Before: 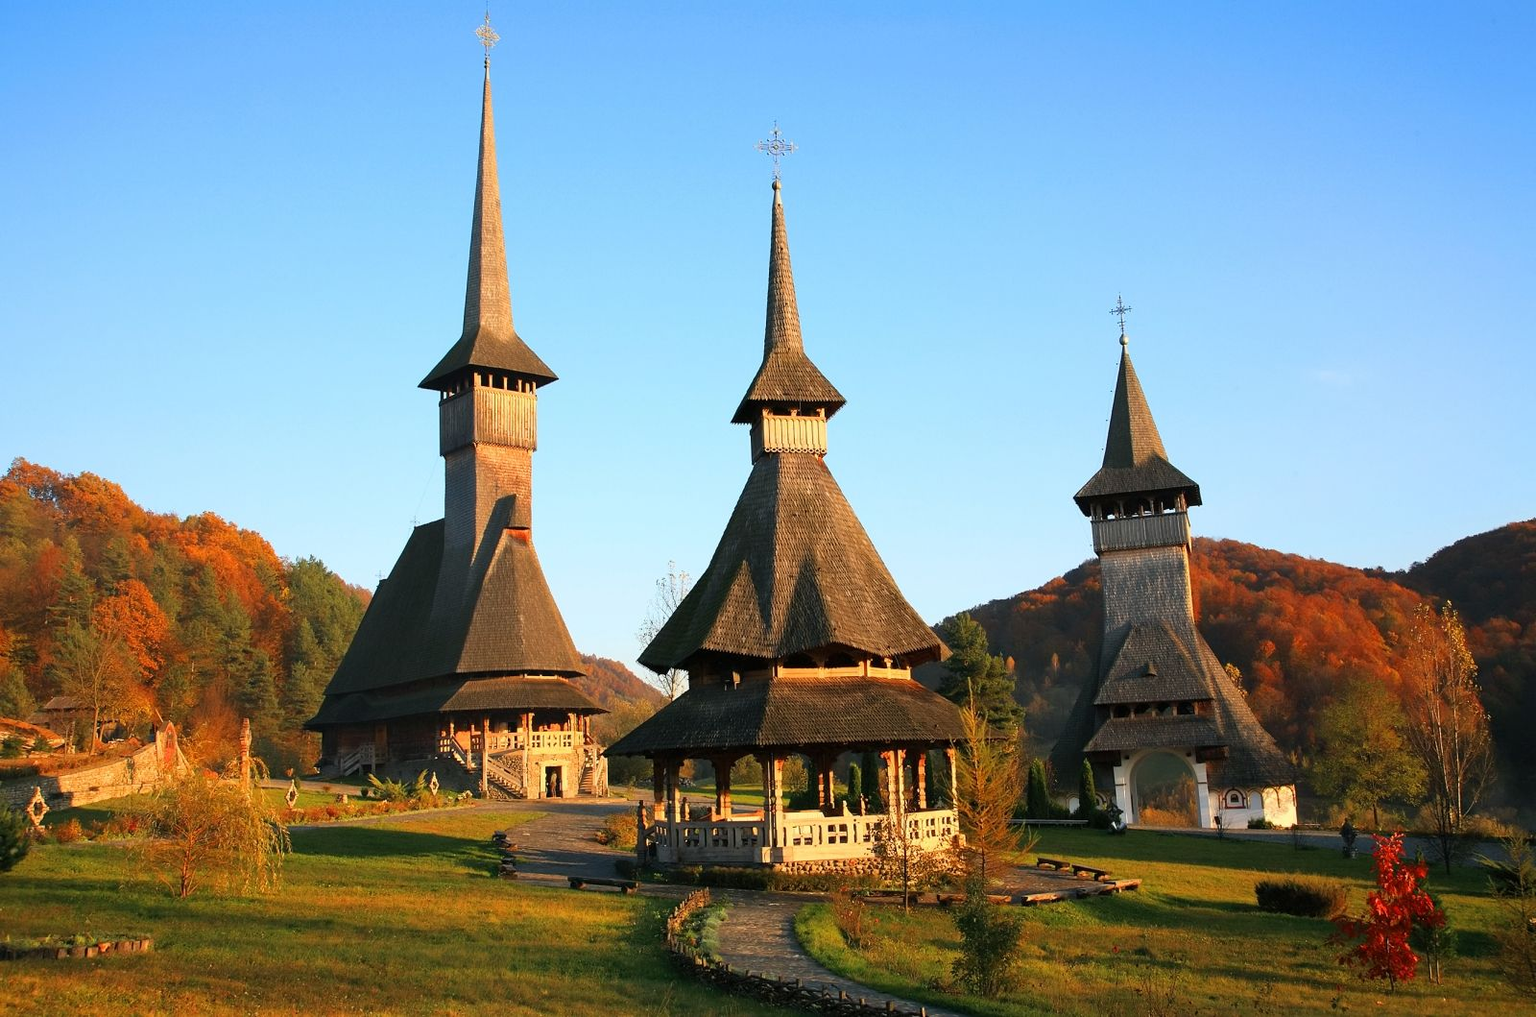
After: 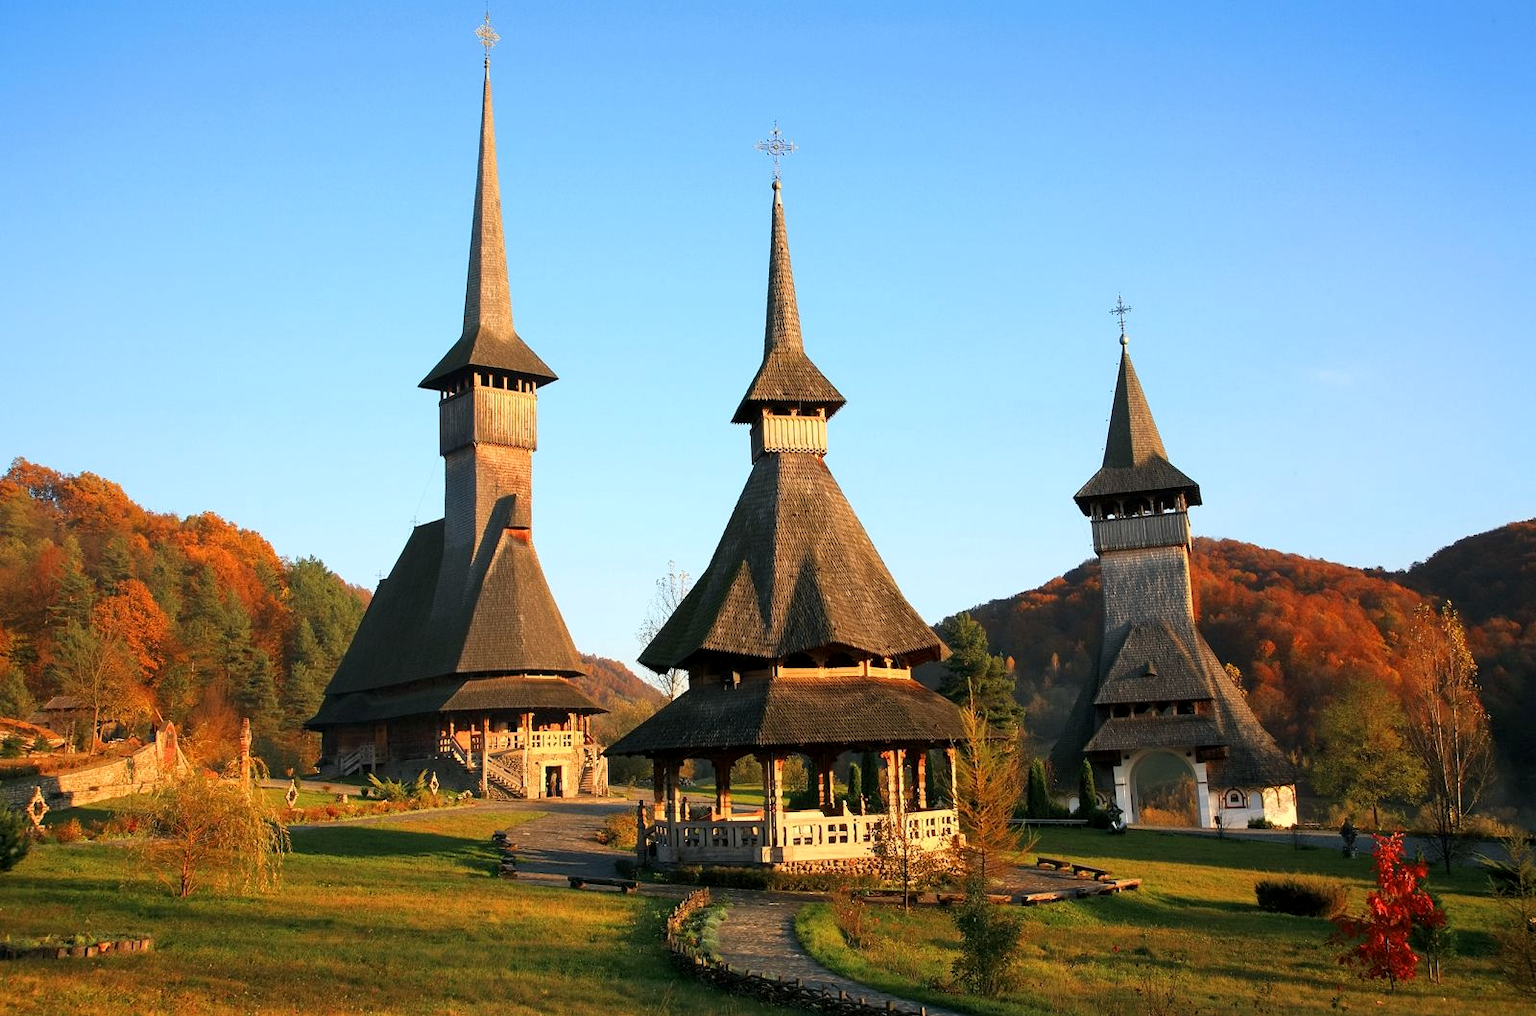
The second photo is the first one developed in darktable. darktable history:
local contrast: highlights 103%, shadows 102%, detail 120%, midtone range 0.2
